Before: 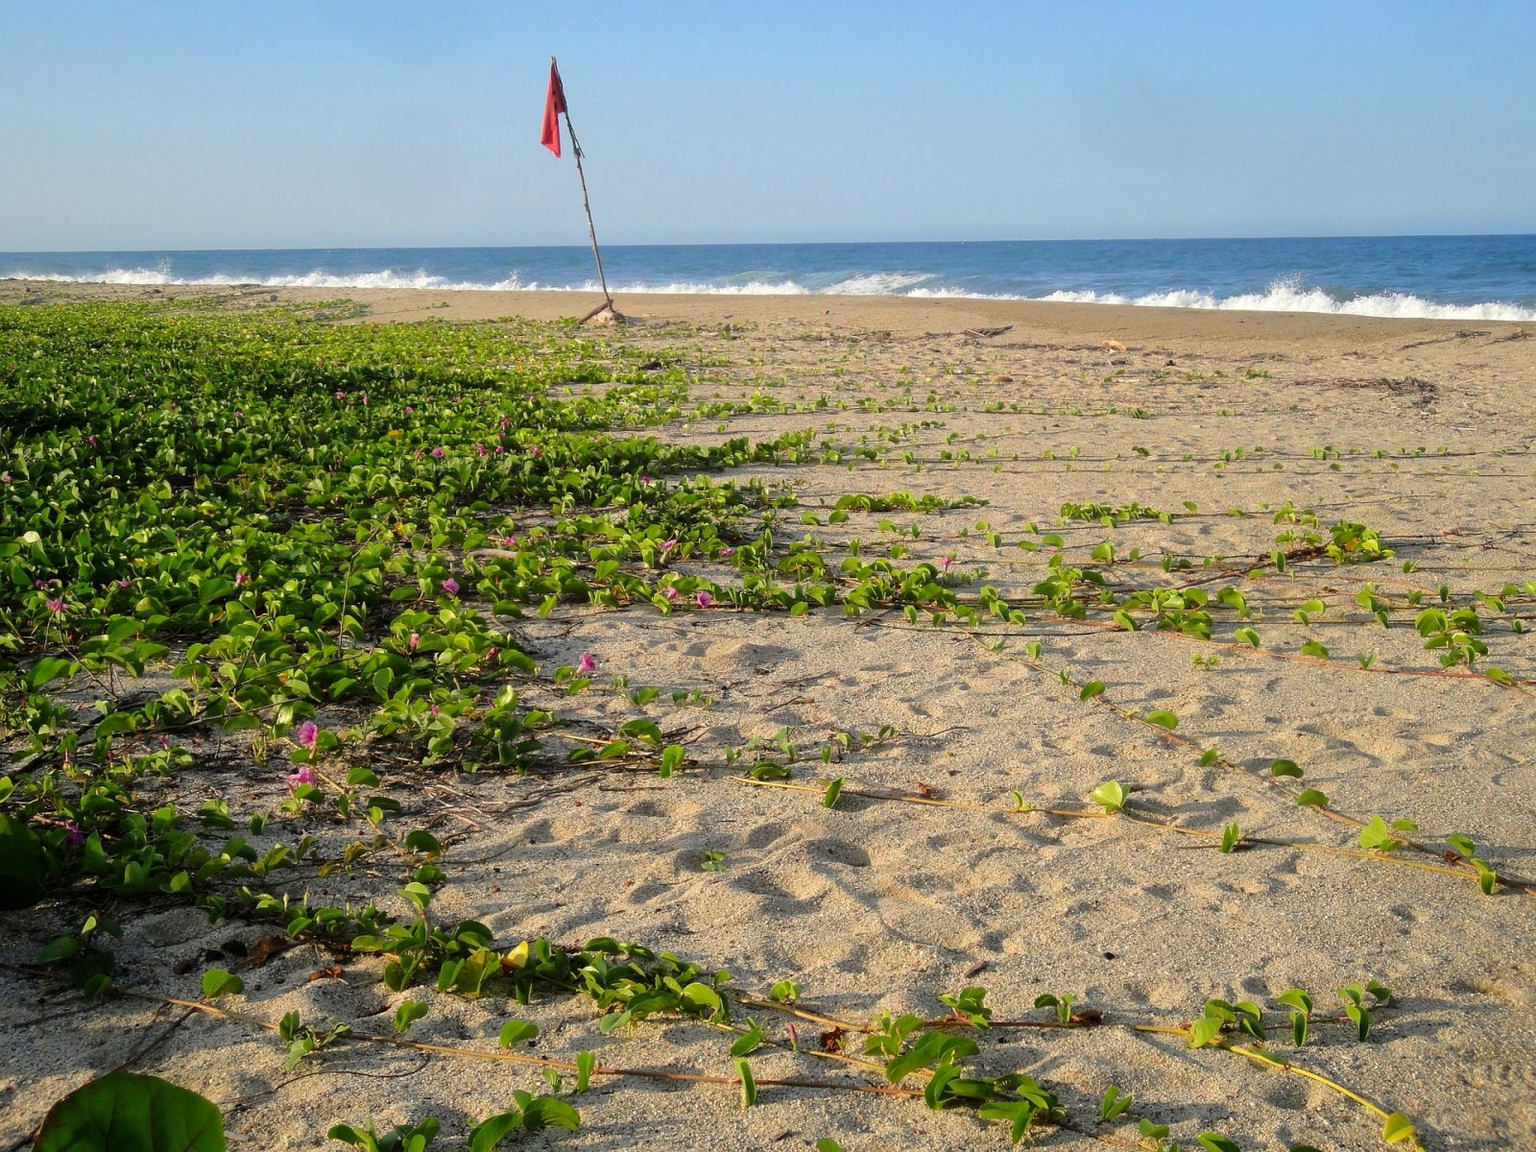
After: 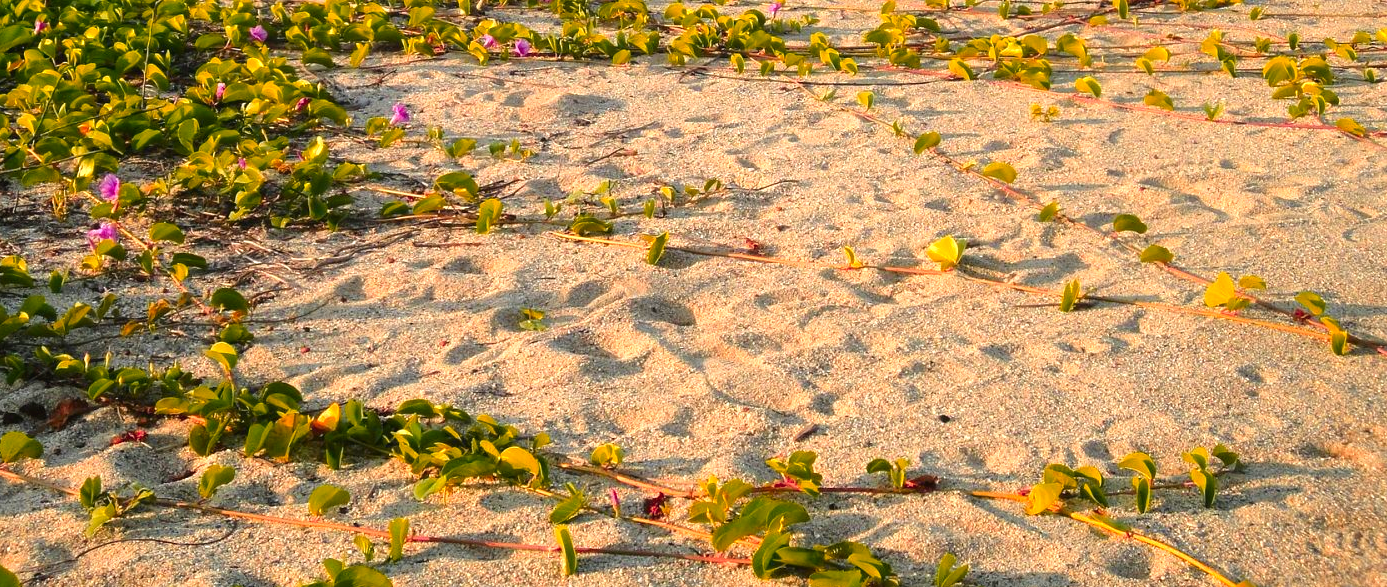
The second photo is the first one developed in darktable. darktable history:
color zones: curves: ch1 [(0.24, 0.629) (0.75, 0.5)]; ch2 [(0.255, 0.454) (0.745, 0.491)], mix 102.12%
crop and rotate: left 13.306%, top 48.129%, bottom 2.928%
exposure: black level correction -0.002, exposure 0.54 EV, compensate highlight preservation false
